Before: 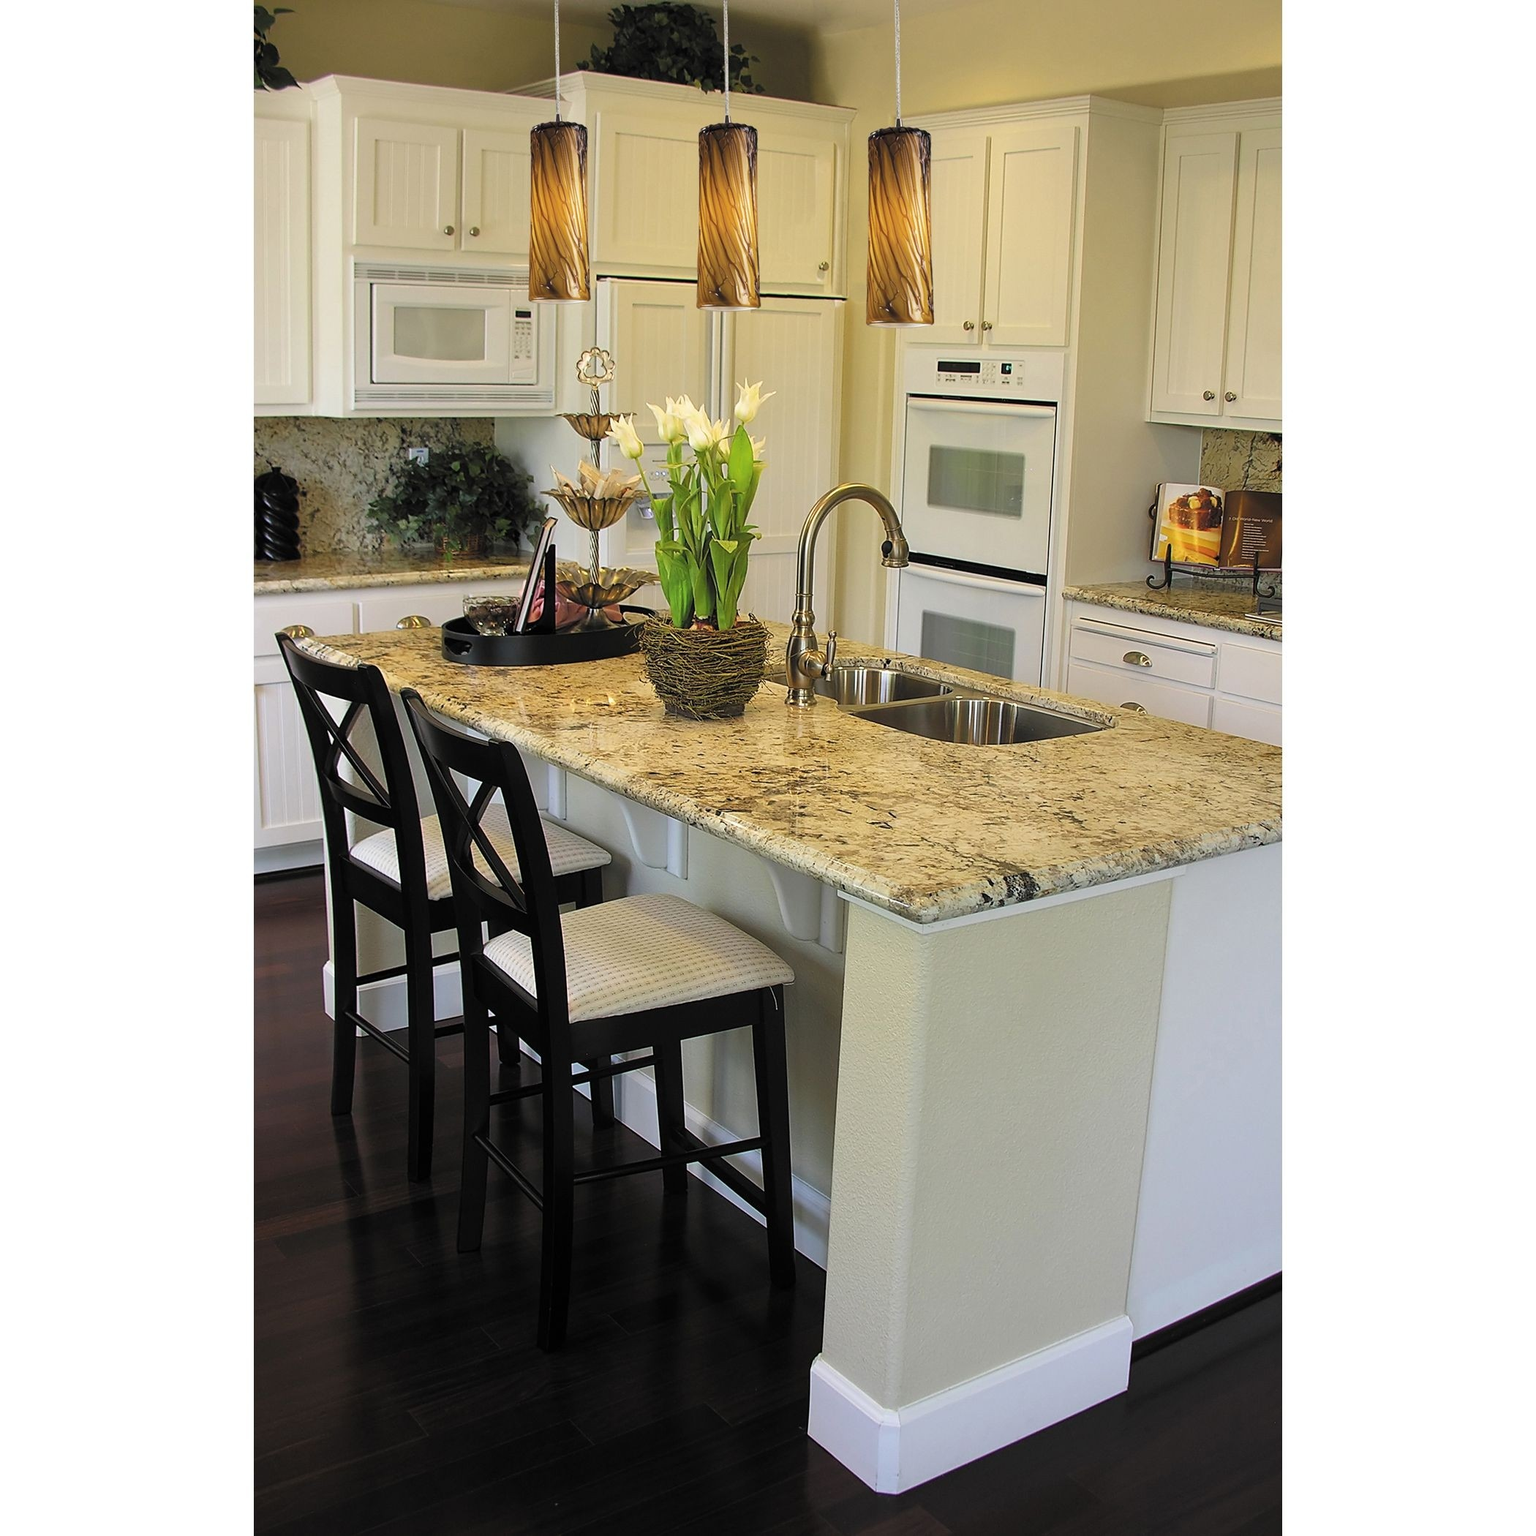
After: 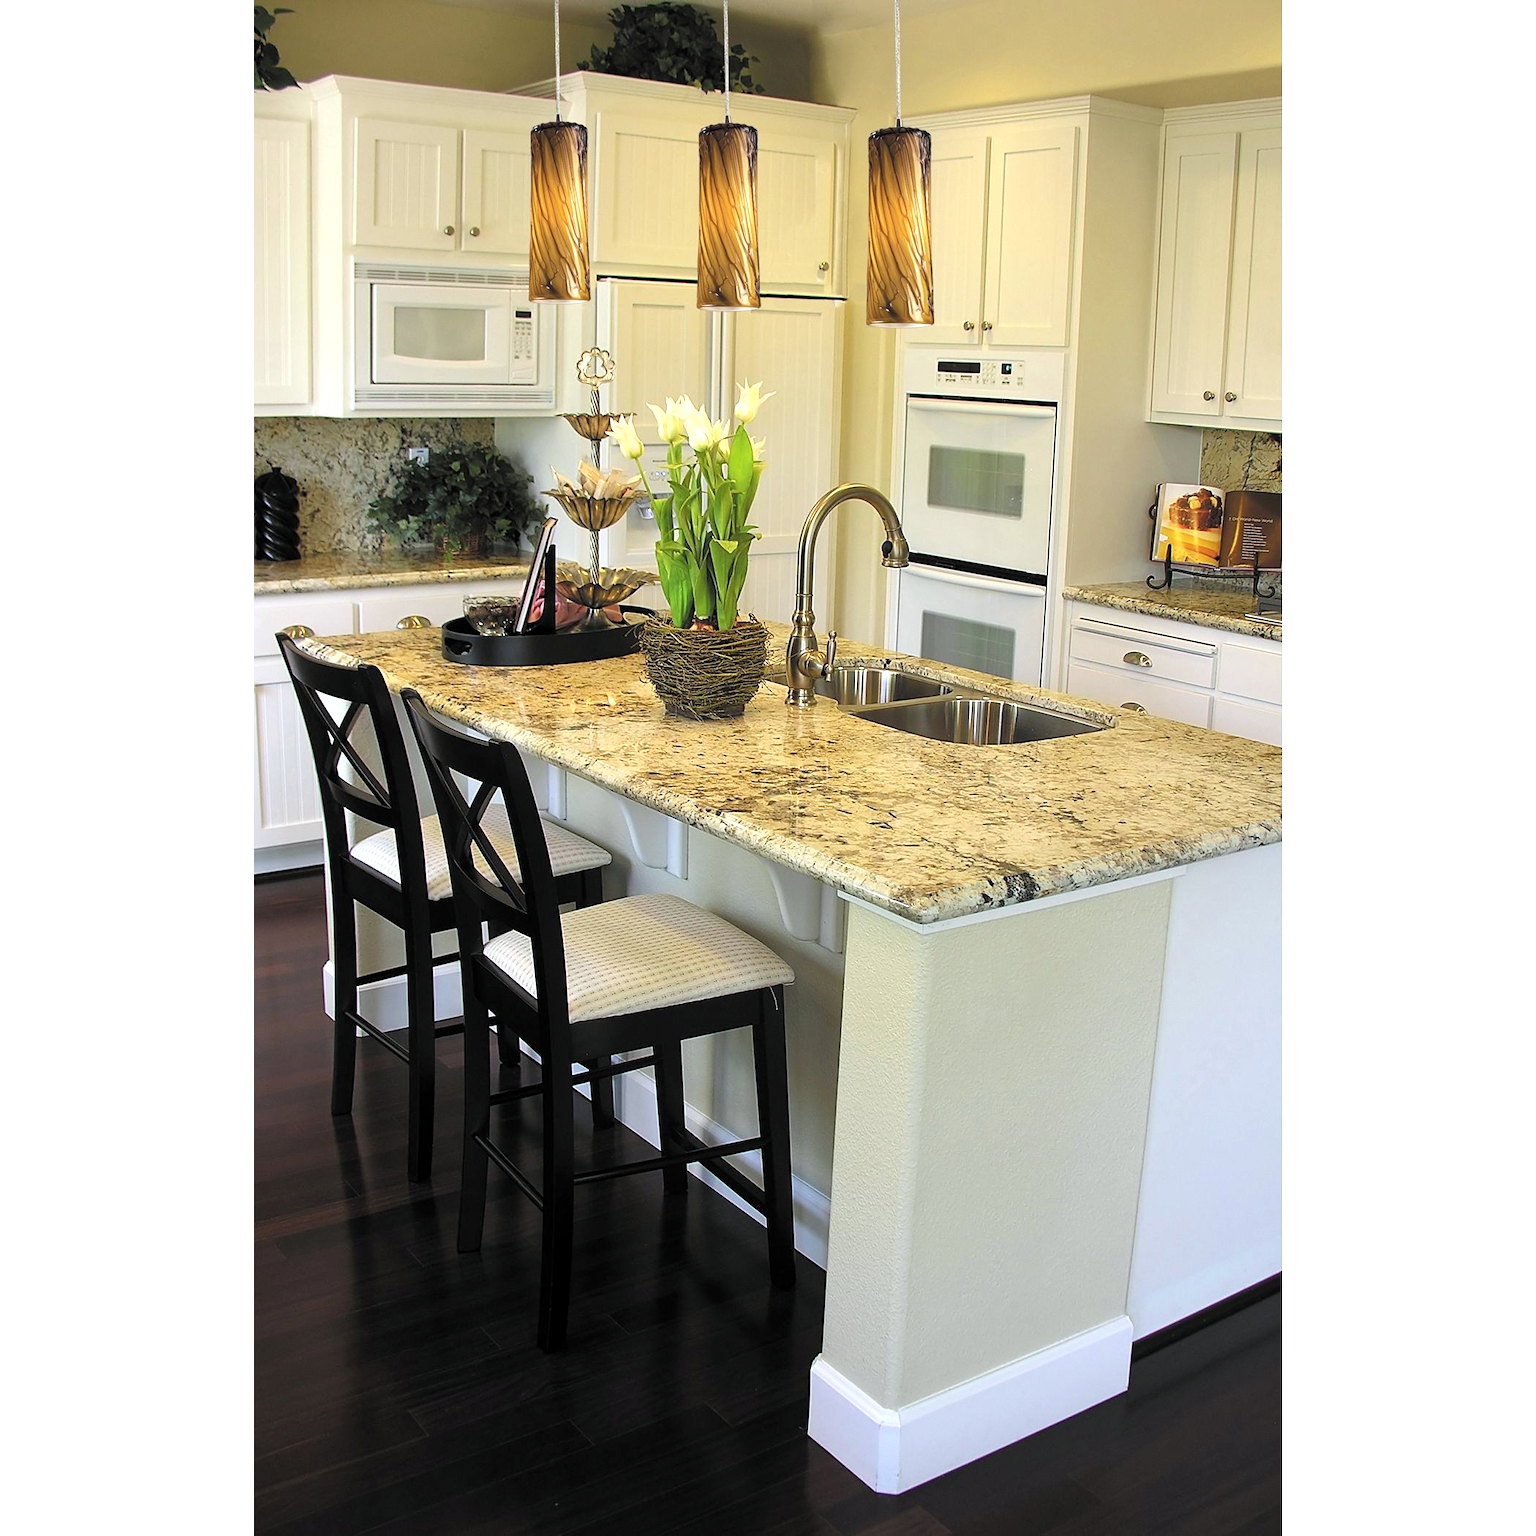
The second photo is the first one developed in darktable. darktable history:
white balance: red 0.982, blue 1.018
exposure: black level correction 0.001, exposure 0.5 EV, compensate exposure bias true, compensate highlight preservation false
